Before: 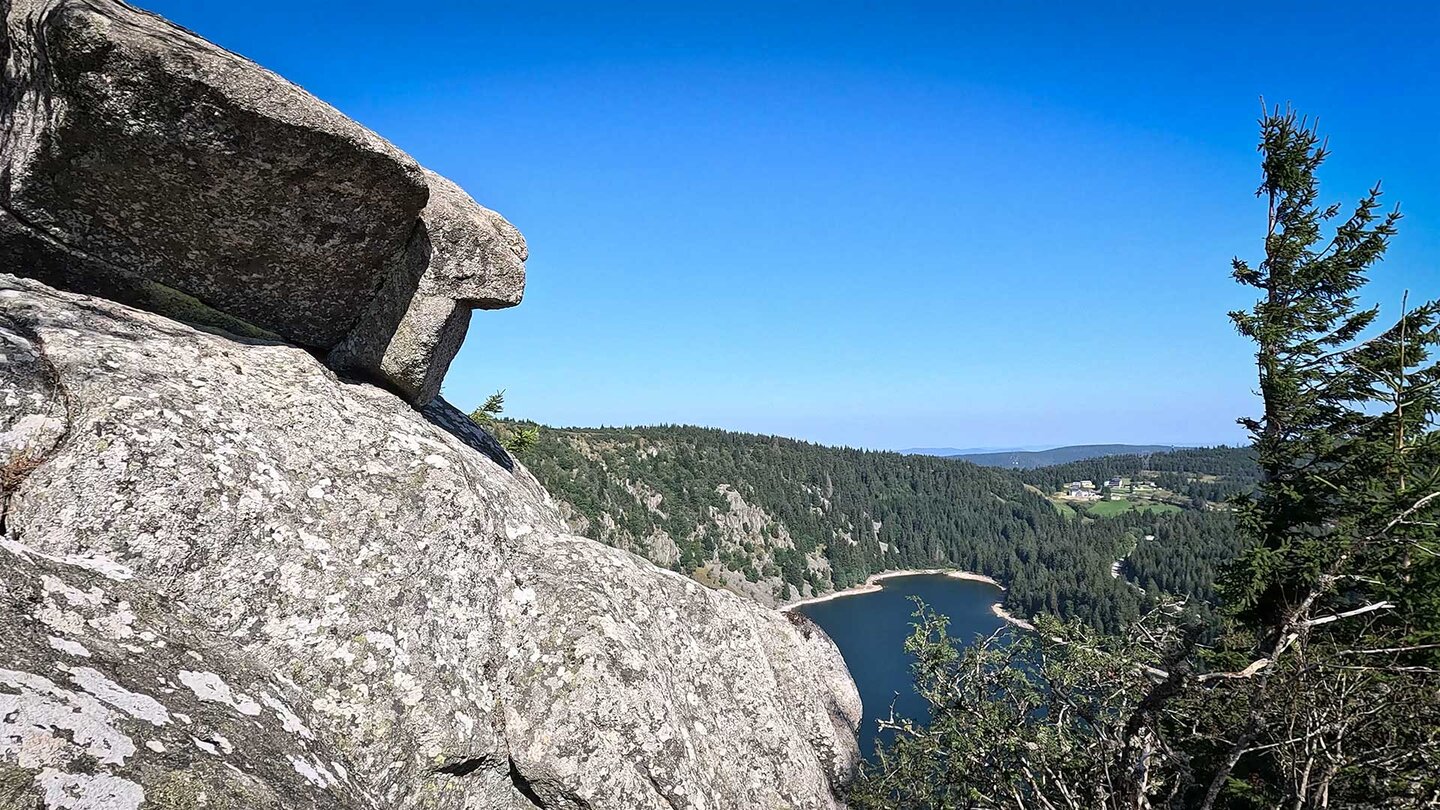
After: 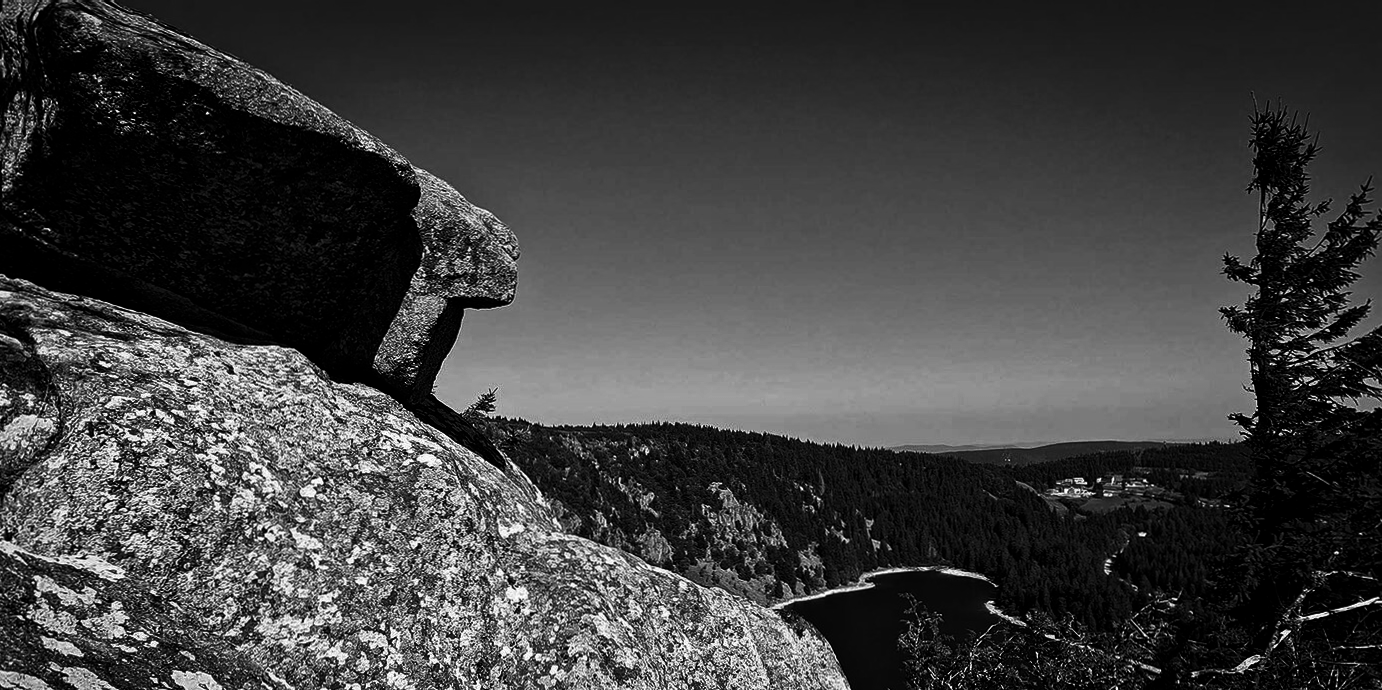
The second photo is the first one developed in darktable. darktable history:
crop and rotate: angle 0.2°, left 0.275%, right 3.127%, bottom 14.18%
contrast brightness saturation: contrast 0.02, brightness -1, saturation -1
